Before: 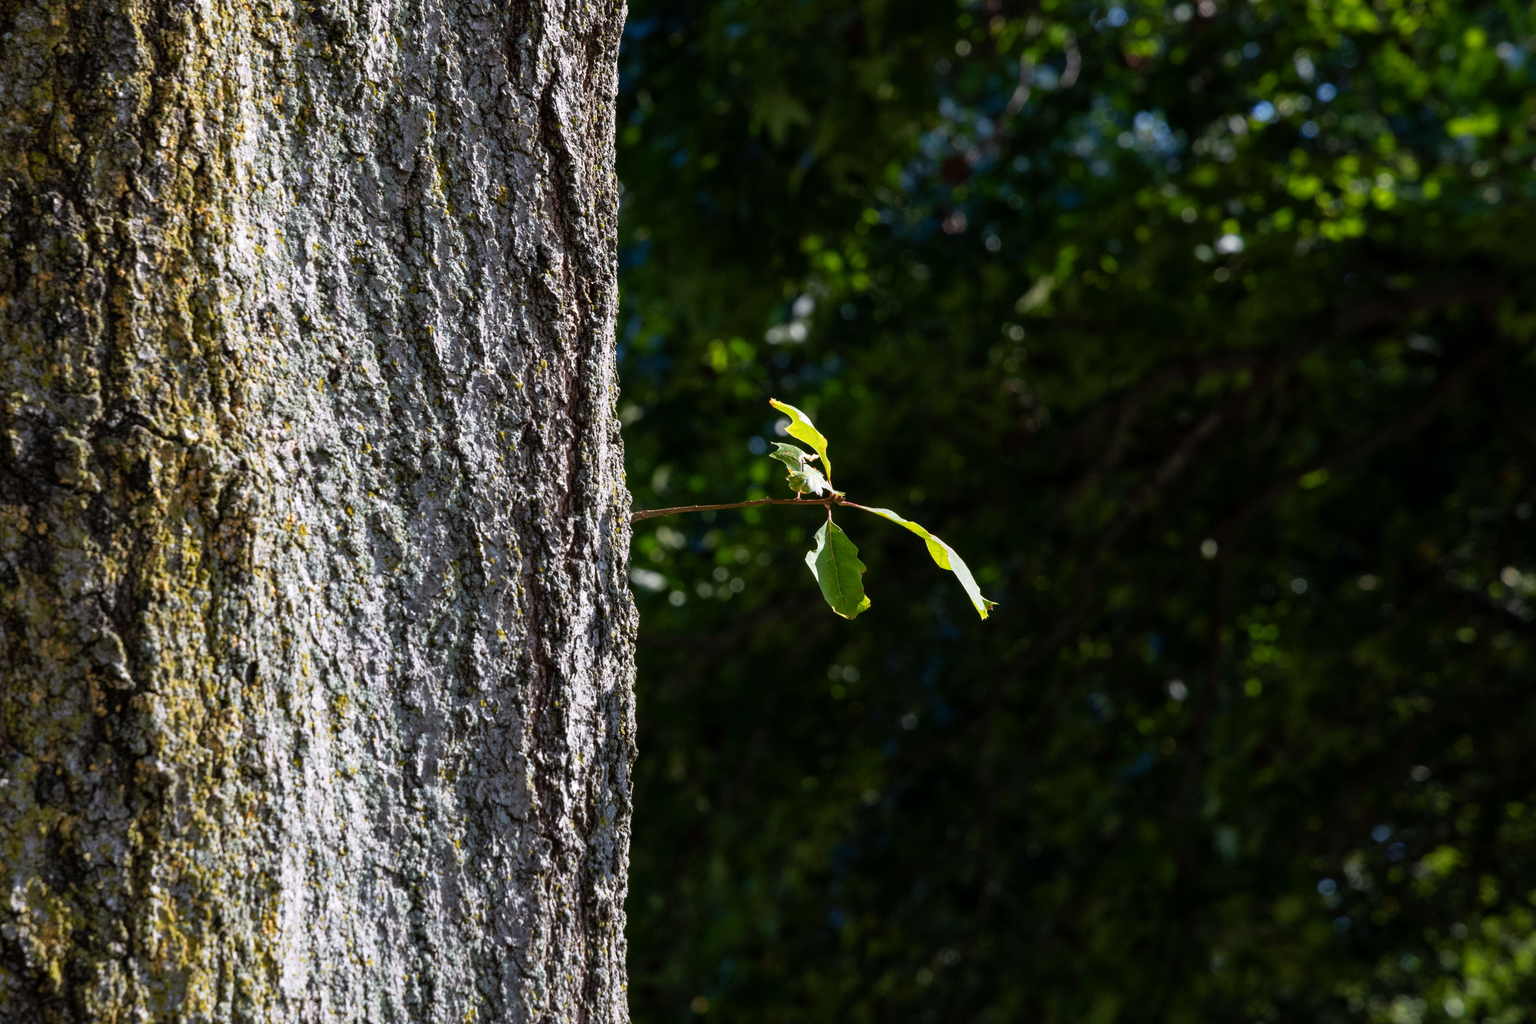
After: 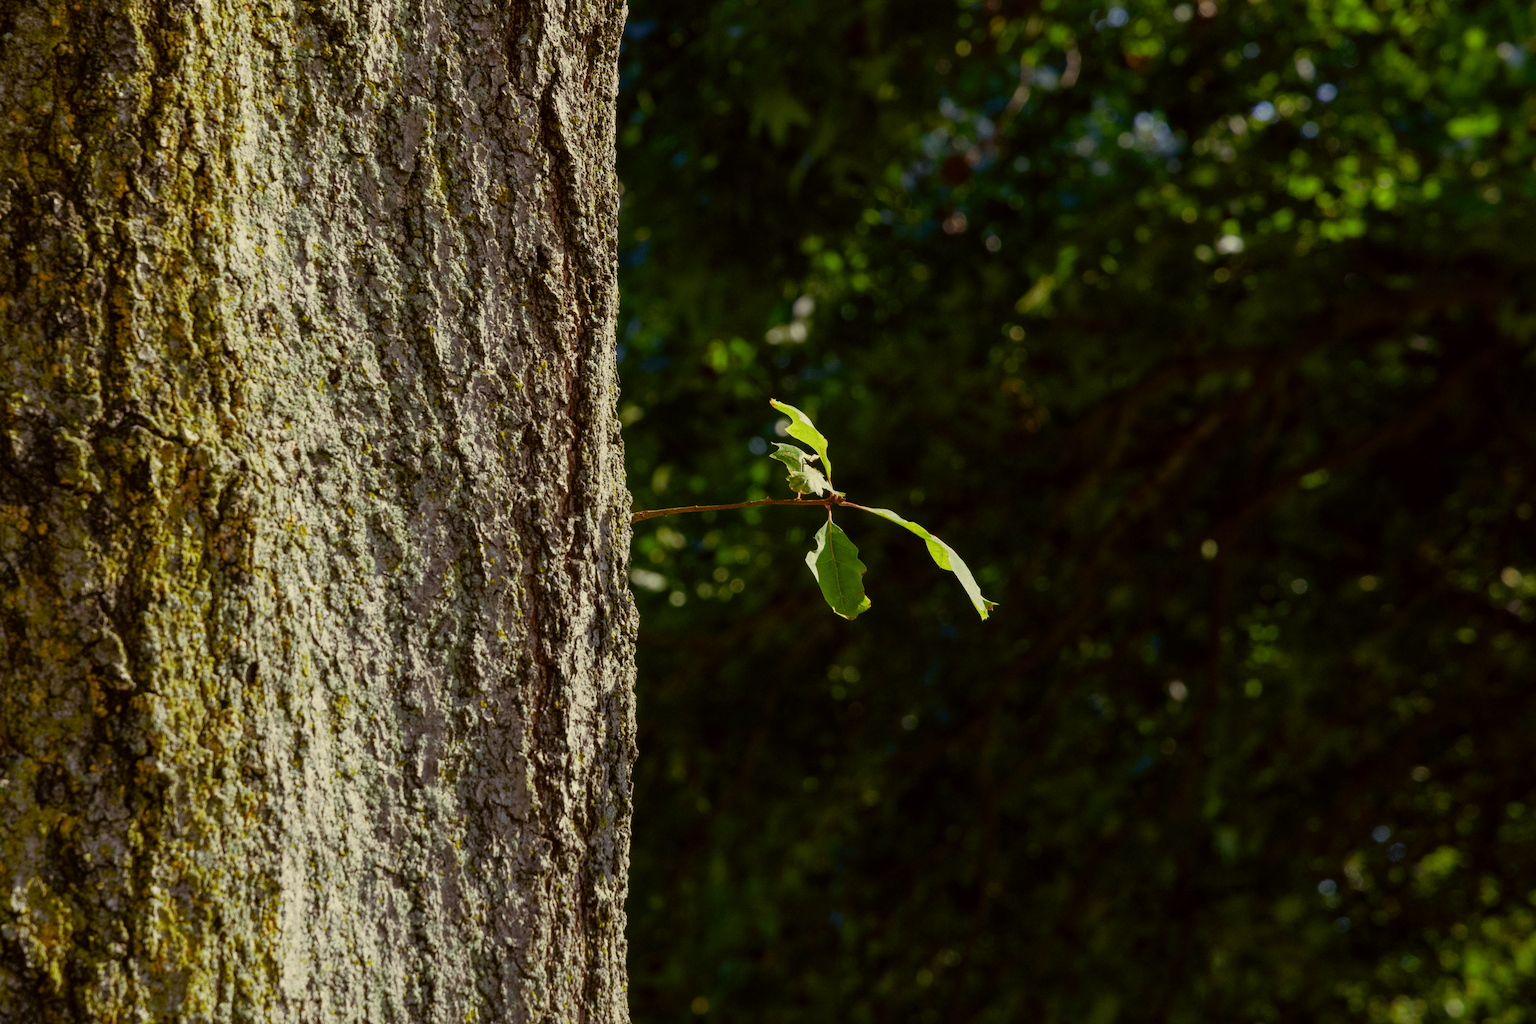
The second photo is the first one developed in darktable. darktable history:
color correction: highlights a* 18.01, highlights b* 35.17, shadows a* 0.949, shadows b* 6.73, saturation 1.02
color balance rgb: highlights gain › luminance -33.116%, highlights gain › chroma 5.764%, highlights gain › hue 217.97°, perceptual saturation grading › global saturation 0.293%, perceptual saturation grading › highlights -33.256%, perceptual saturation grading › mid-tones 15.095%, perceptual saturation grading › shadows 48.306%
